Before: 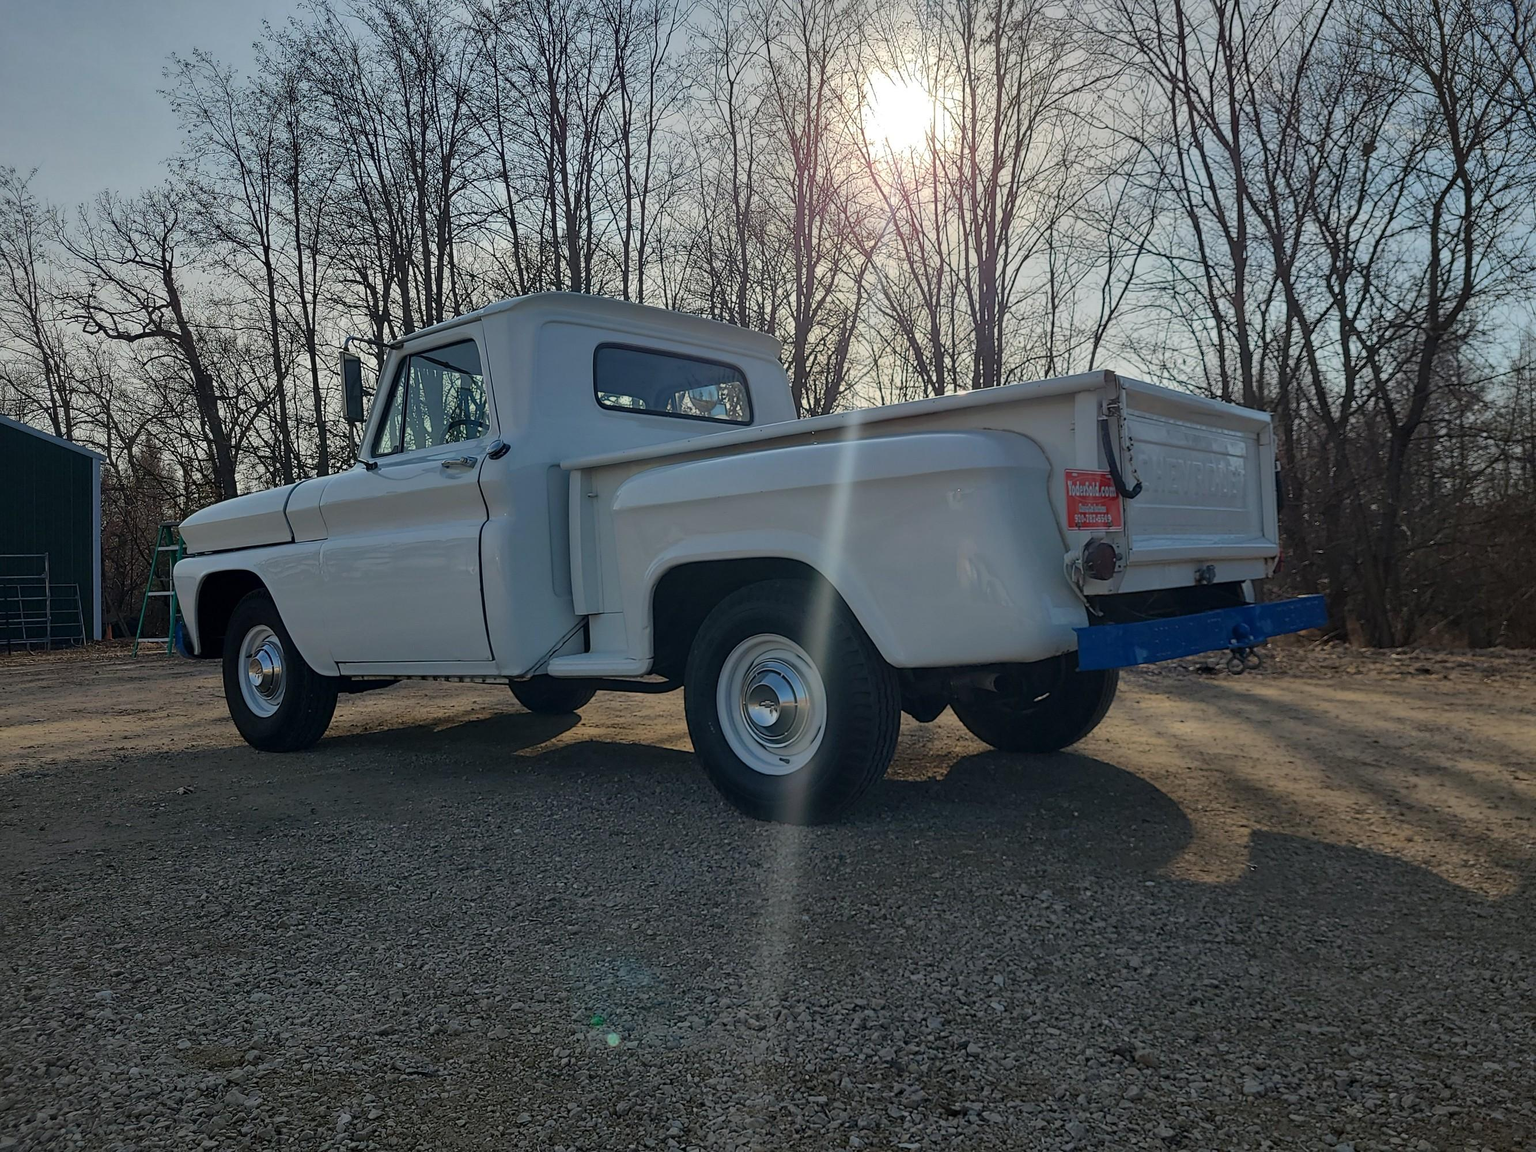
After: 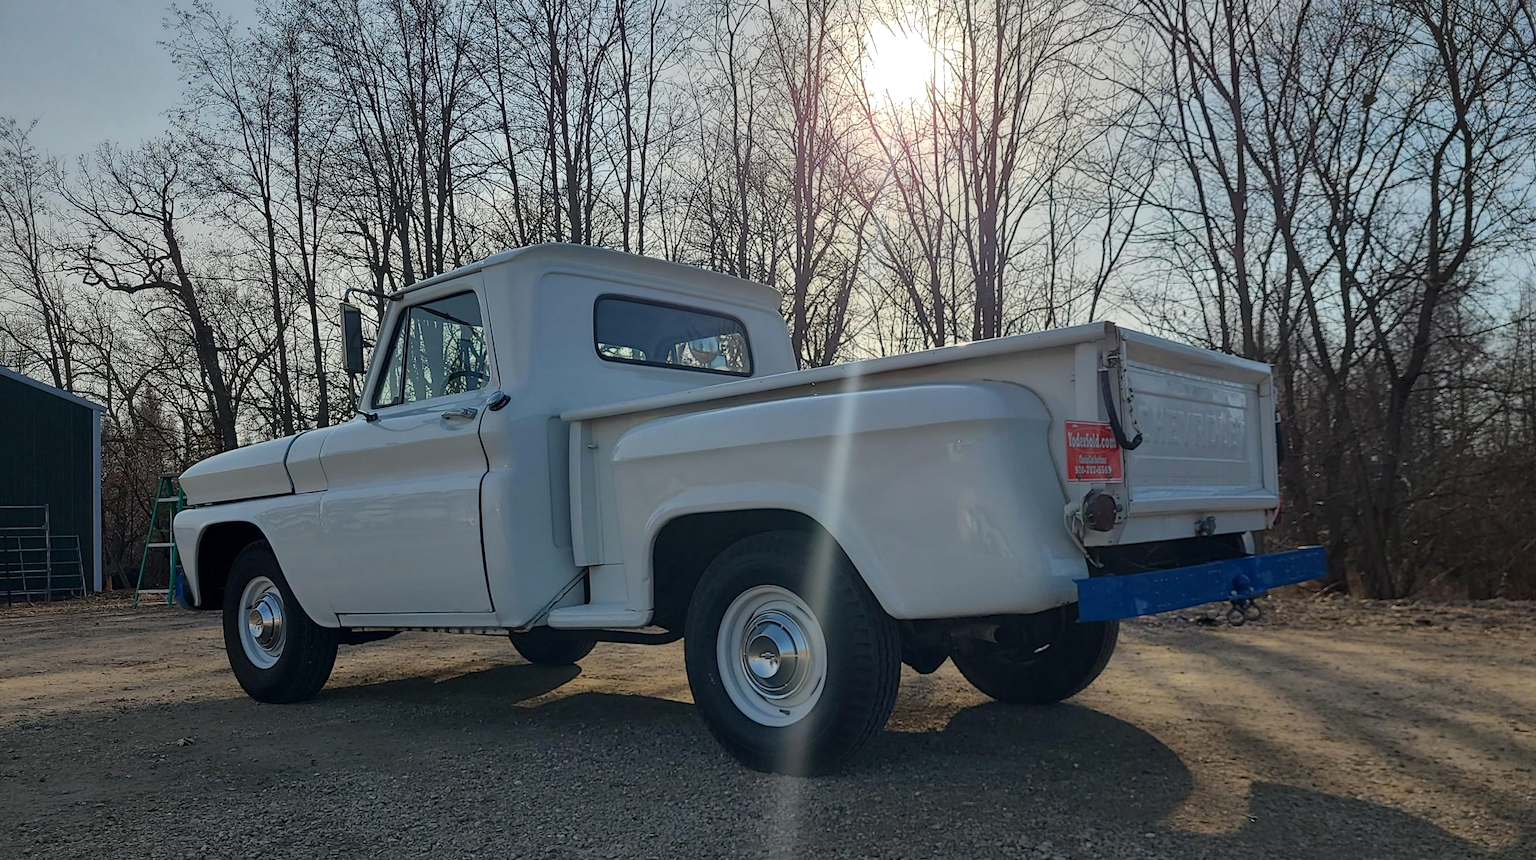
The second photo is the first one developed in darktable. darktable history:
crop: top 4.28%, bottom 21.009%
exposure: exposure 0.13 EV, compensate highlight preservation false
